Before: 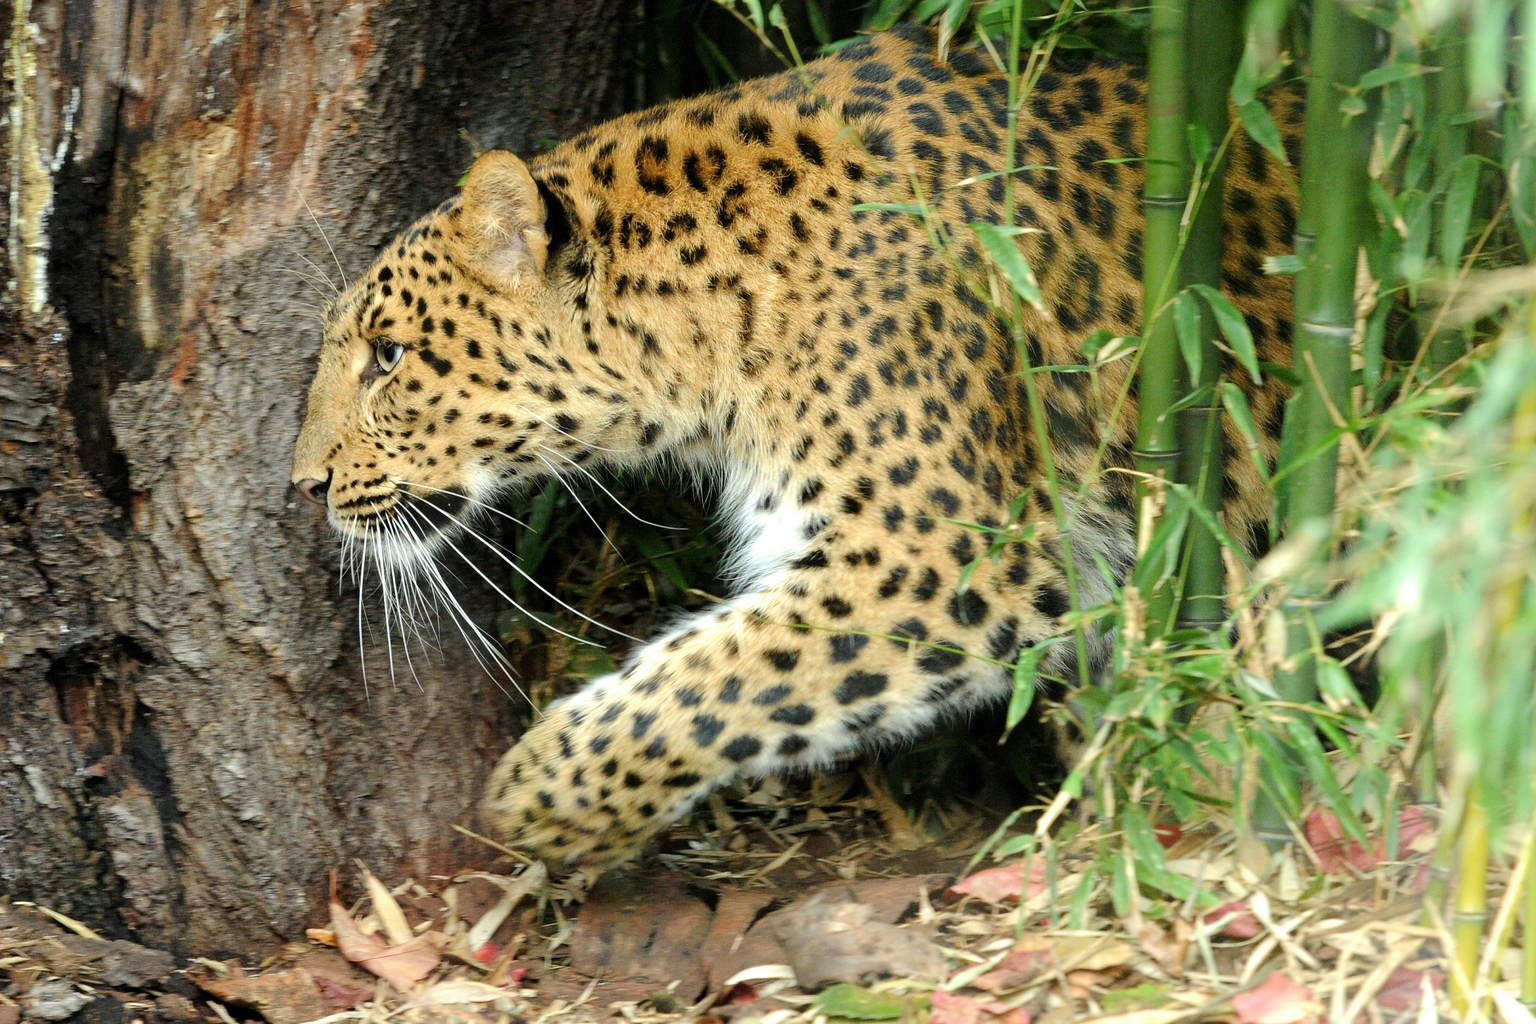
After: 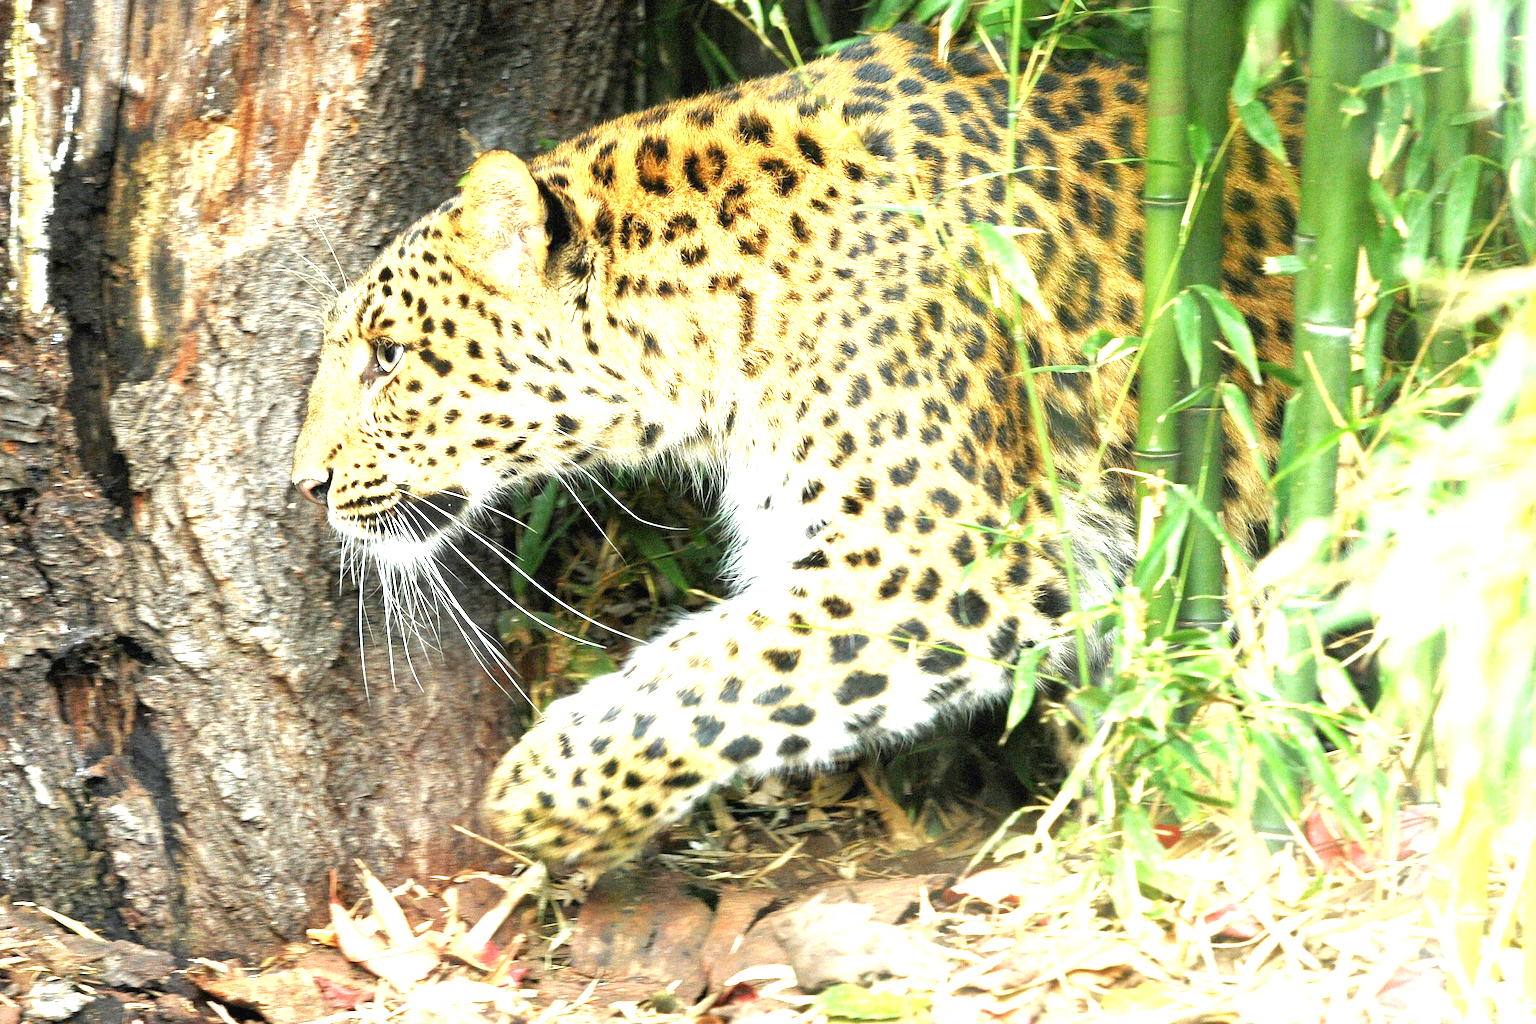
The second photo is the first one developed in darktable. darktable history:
exposure: black level correction 0, exposure 1.9 EV, compensate highlight preservation false
color balance: output saturation 98.5%
vignetting: fall-off start 116.67%, fall-off radius 59.26%, brightness -0.31, saturation -0.056
tone equalizer: -8 EV 0.25 EV, -7 EV 0.417 EV, -6 EV 0.417 EV, -5 EV 0.25 EV, -3 EV -0.25 EV, -2 EV -0.417 EV, -1 EV -0.417 EV, +0 EV -0.25 EV, edges refinement/feathering 500, mask exposure compensation -1.57 EV, preserve details guided filter
